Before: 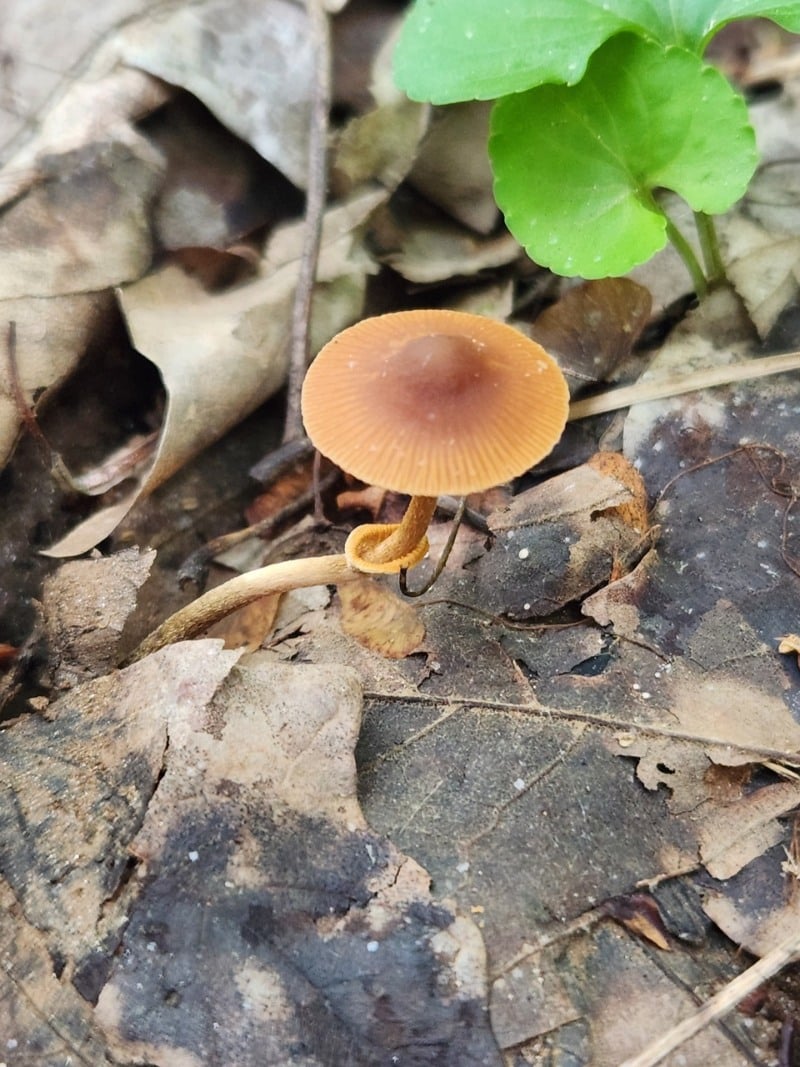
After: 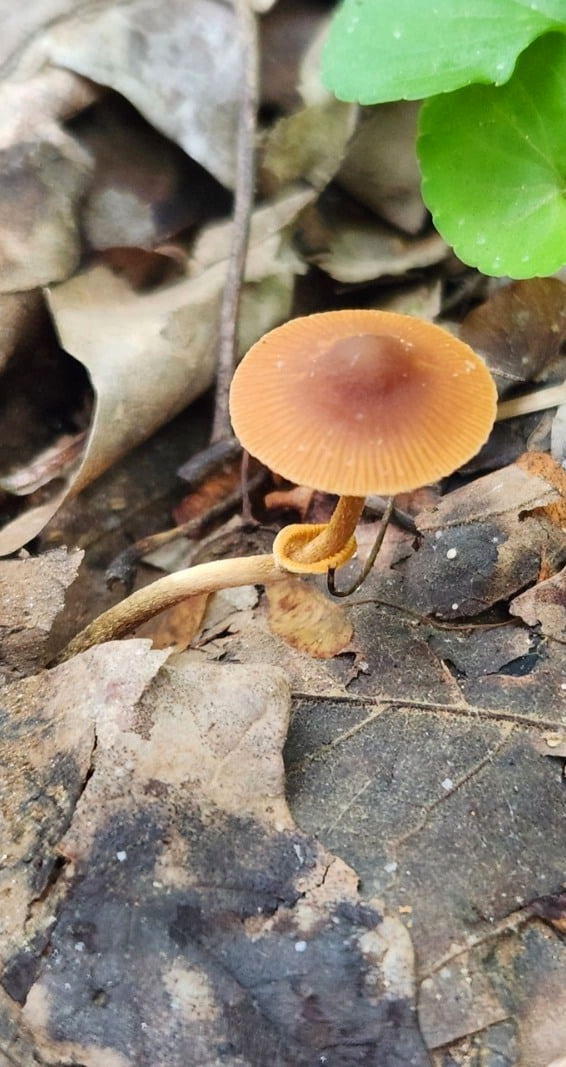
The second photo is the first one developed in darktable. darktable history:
color zones: curves: ch1 [(0, 0.523) (0.143, 0.545) (0.286, 0.52) (0.429, 0.506) (0.571, 0.503) (0.714, 0.503) (0.857, 0.508) (1, 0.523)]
crop and rotate: left 9.061%, right 20.142%
